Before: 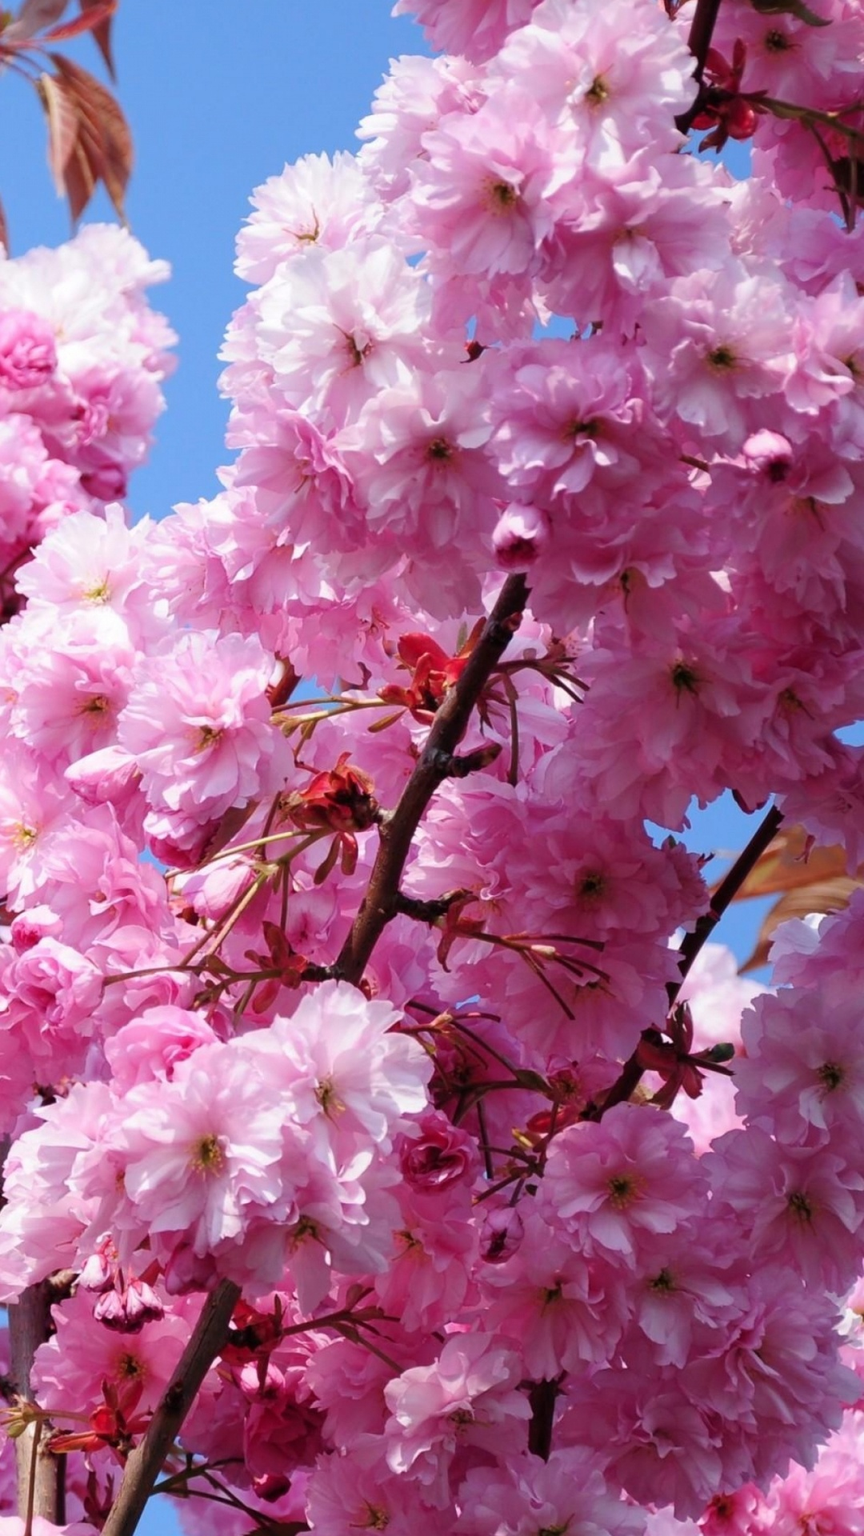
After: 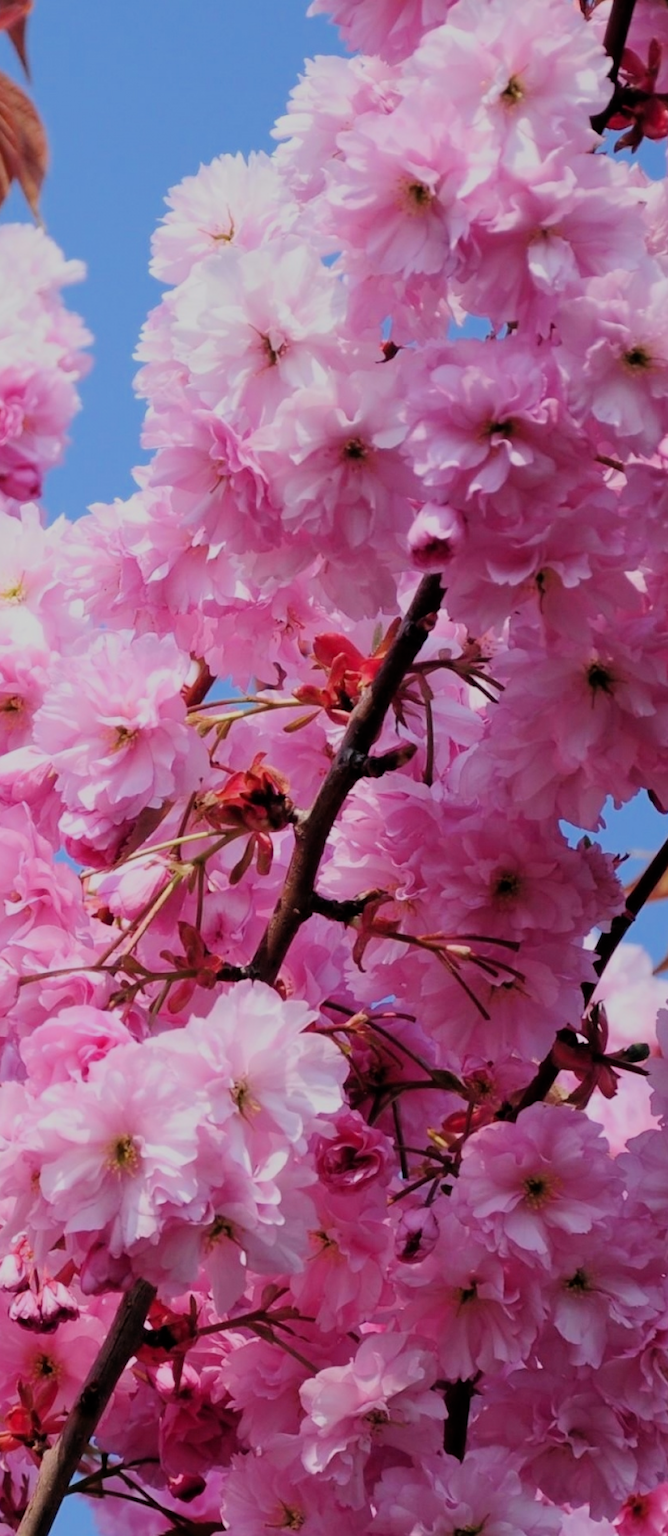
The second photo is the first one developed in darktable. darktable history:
filmic rgb: black relative exposure -7.15 EV, white relative exposure 5.36 EV, hardness 3.02, color science v6 (2022)
crop: left 9.88%, right 12.664%
